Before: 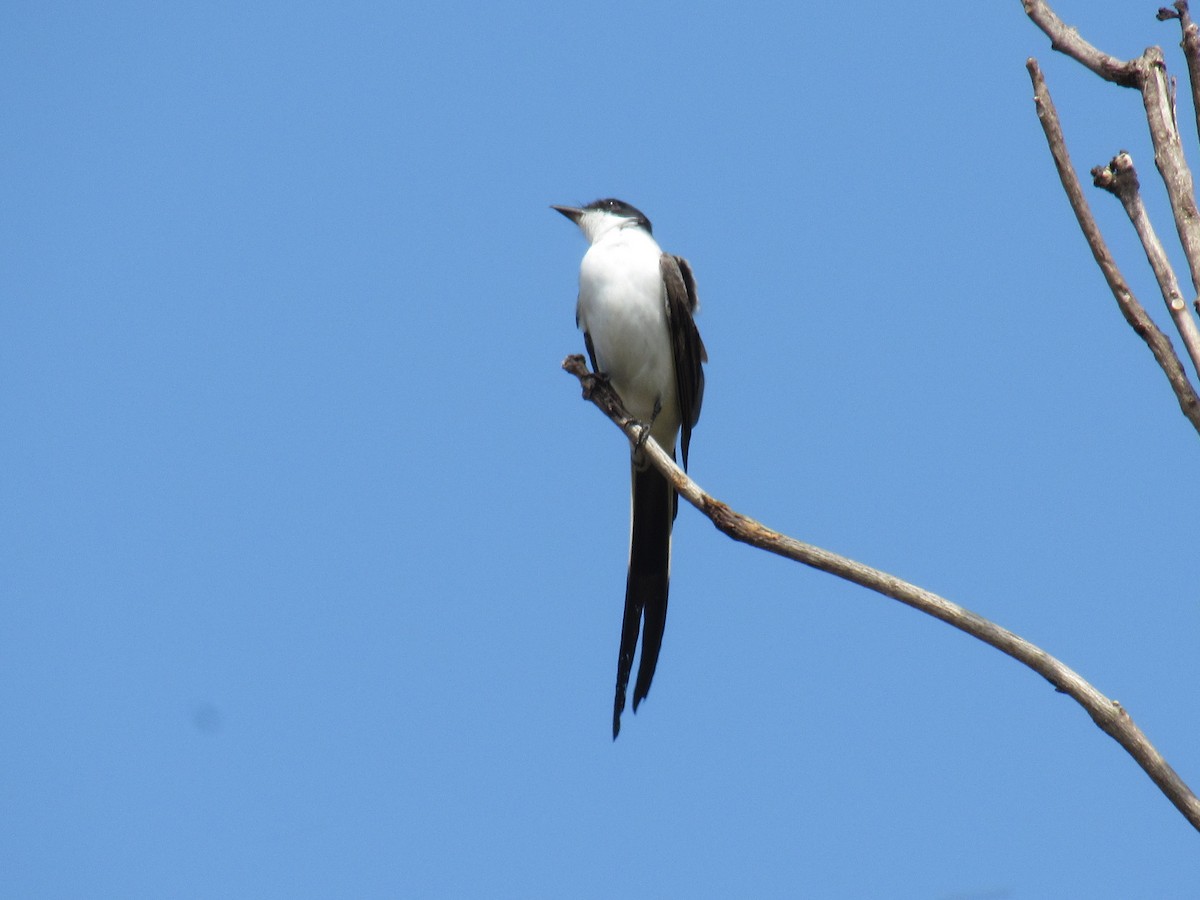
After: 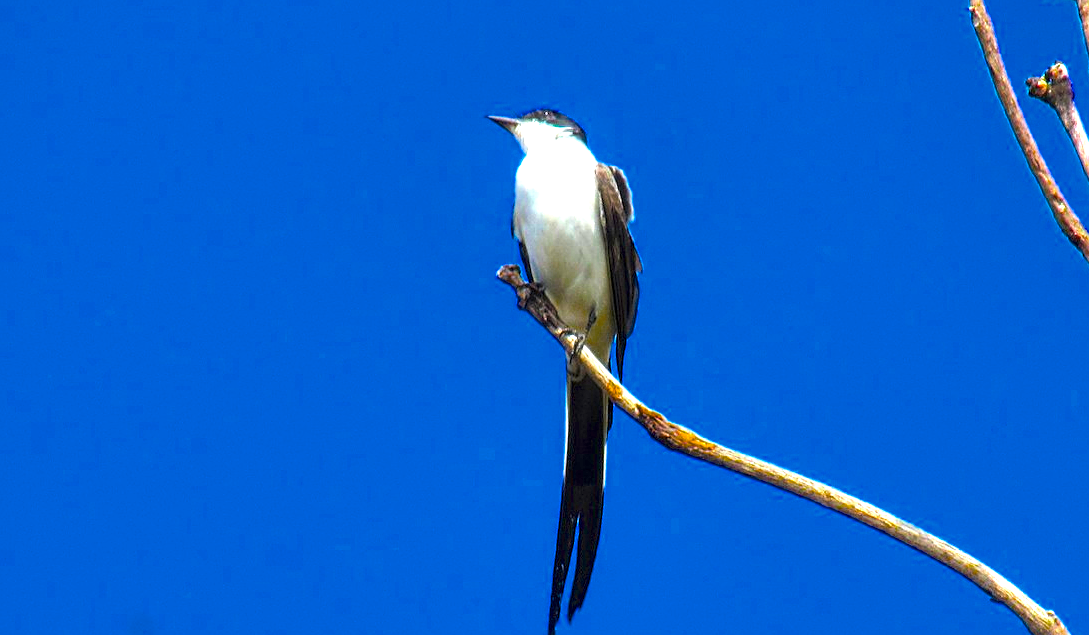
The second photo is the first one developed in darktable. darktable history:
shadows and highlights: shadows 47.56, highlights -42.06, highlights color adjustment 51.91%, soften with gaussian
exposure: black level correction 0.001, exposure 1.038 EV, compensate exposure bias true, compensate highlight preservation false
sharpen: on, module defaults
crop: left 5.46%, top 10.053%, right 3.707%, bottom 19.327%
color balance rgb: linear chroma grading › global chroma 42.365%, perceptual saturation grading › global saturation 60.767%, perceptual saturation grading › highlights 20.665%, perceptual saturation grading › shadows -49.839%, global vibrance 7.15%, saturation formula JzAzBz (2021)
local contrast: detail 130%
